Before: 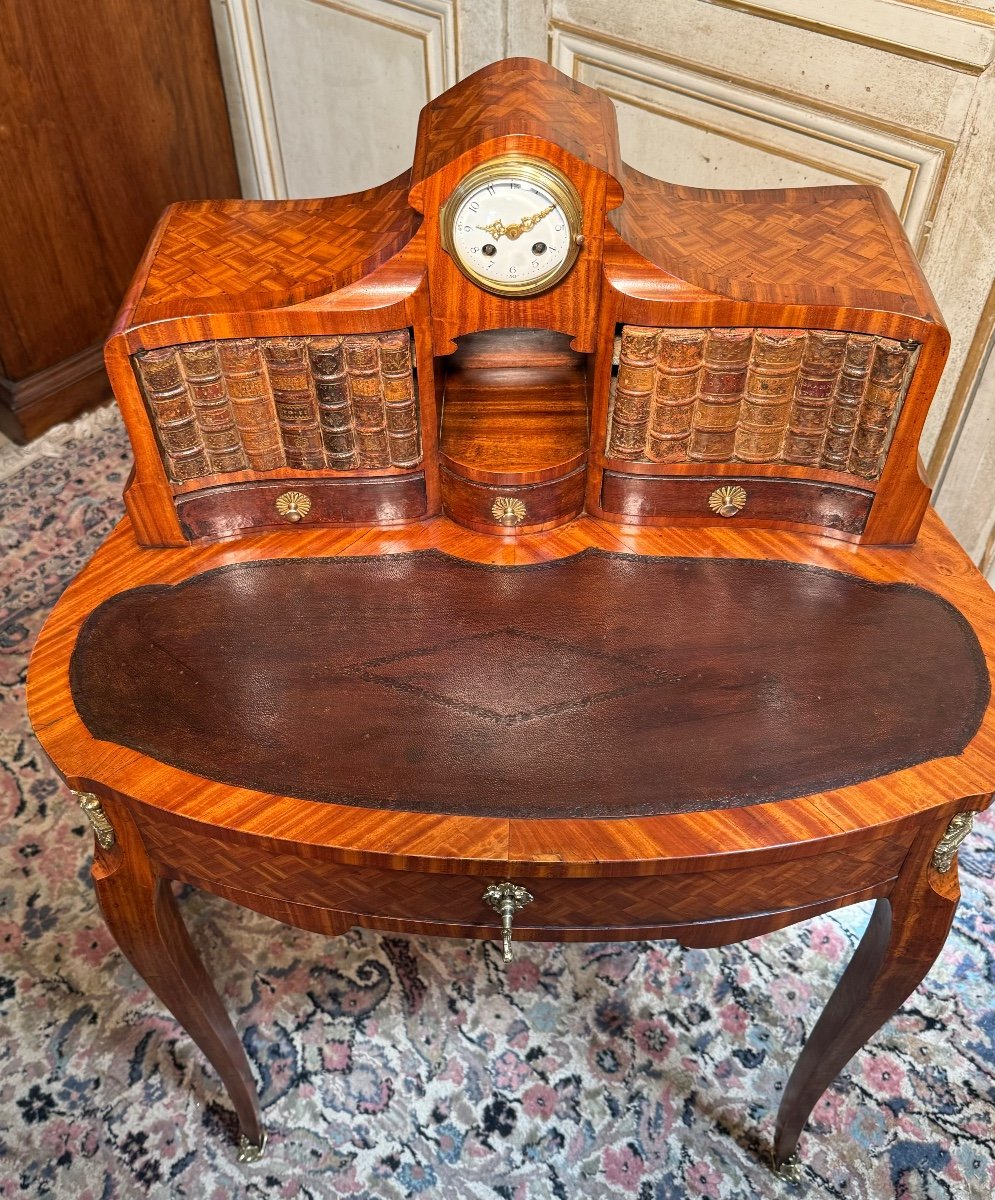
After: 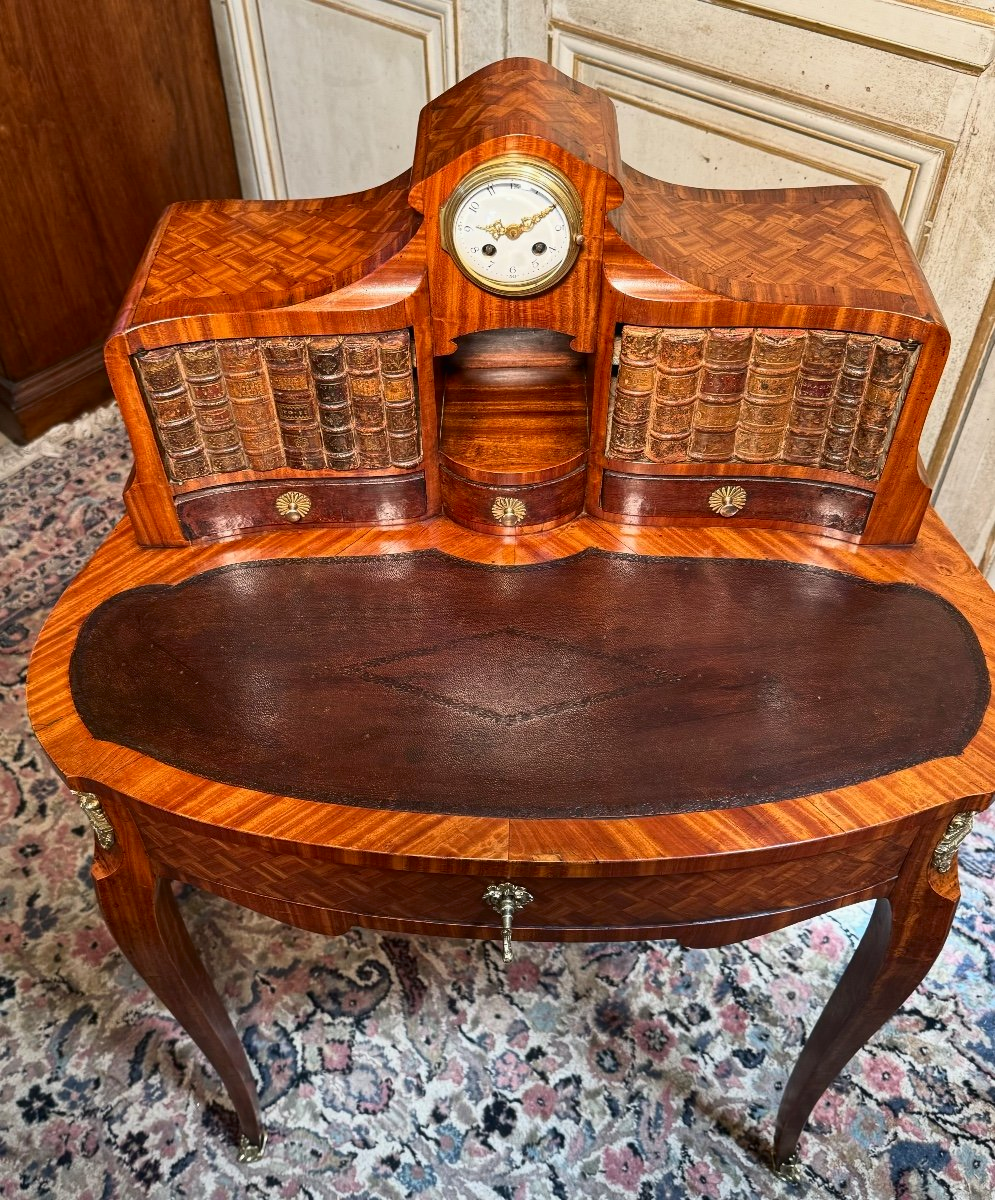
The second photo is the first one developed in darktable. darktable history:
tone curve: curves: ch0 [(0.016, 0.011) (0.204, 0.146) (0.515, 0.476) (0.78, 0.795) (1, 0.981)], color space Lab, independent channels, preserve colors none
